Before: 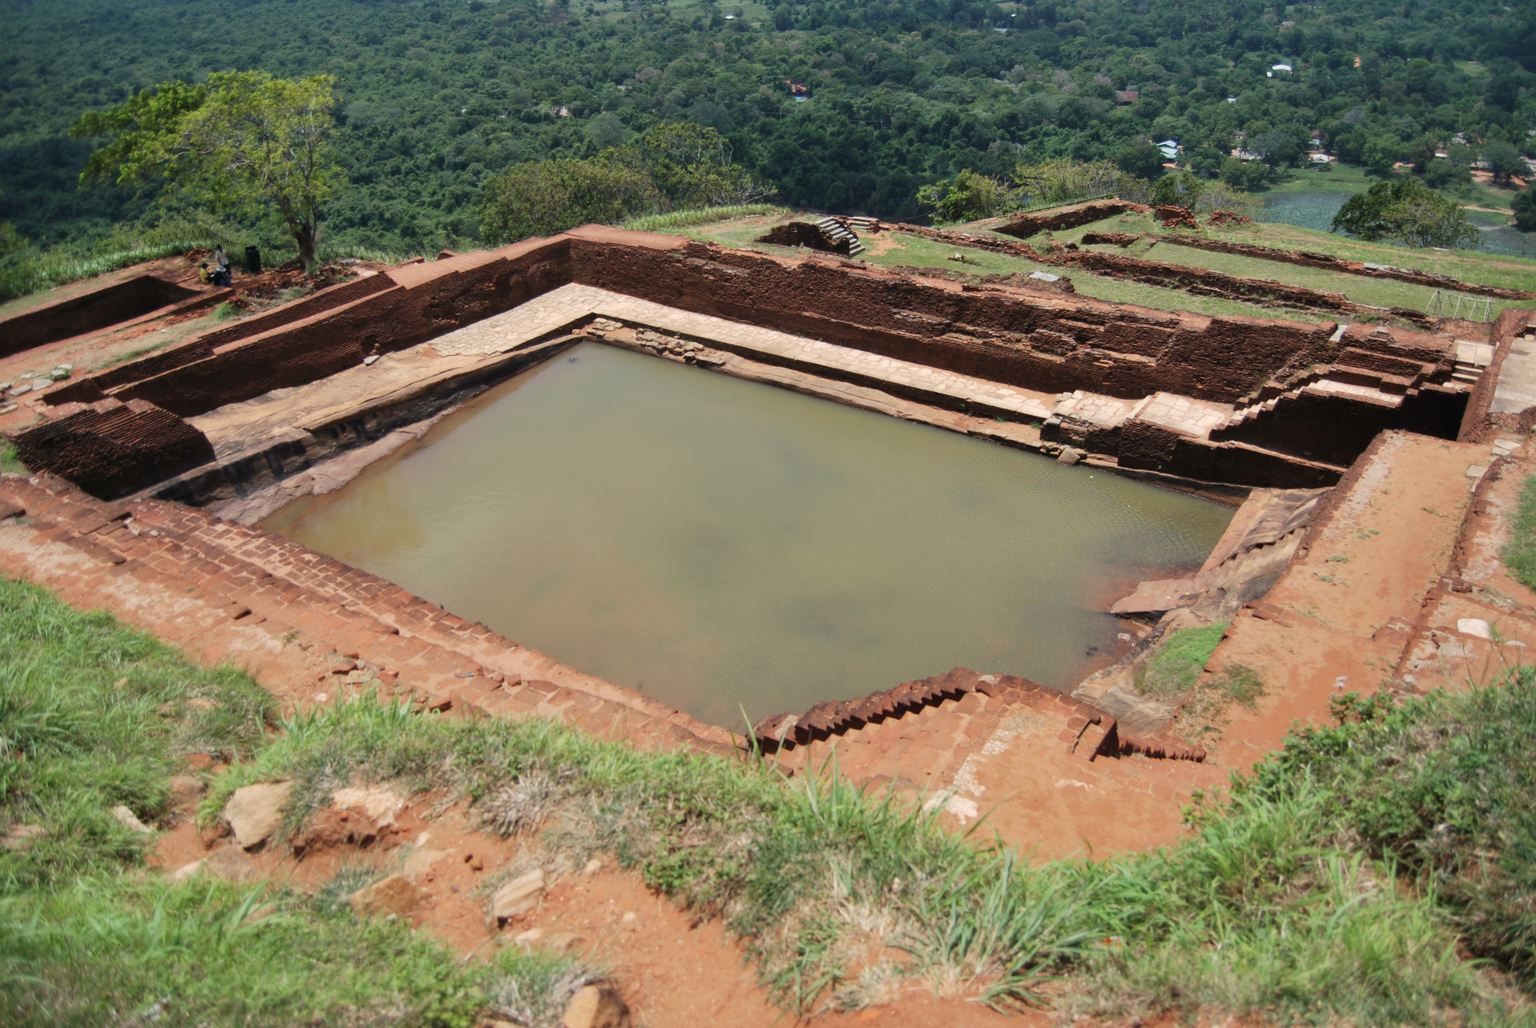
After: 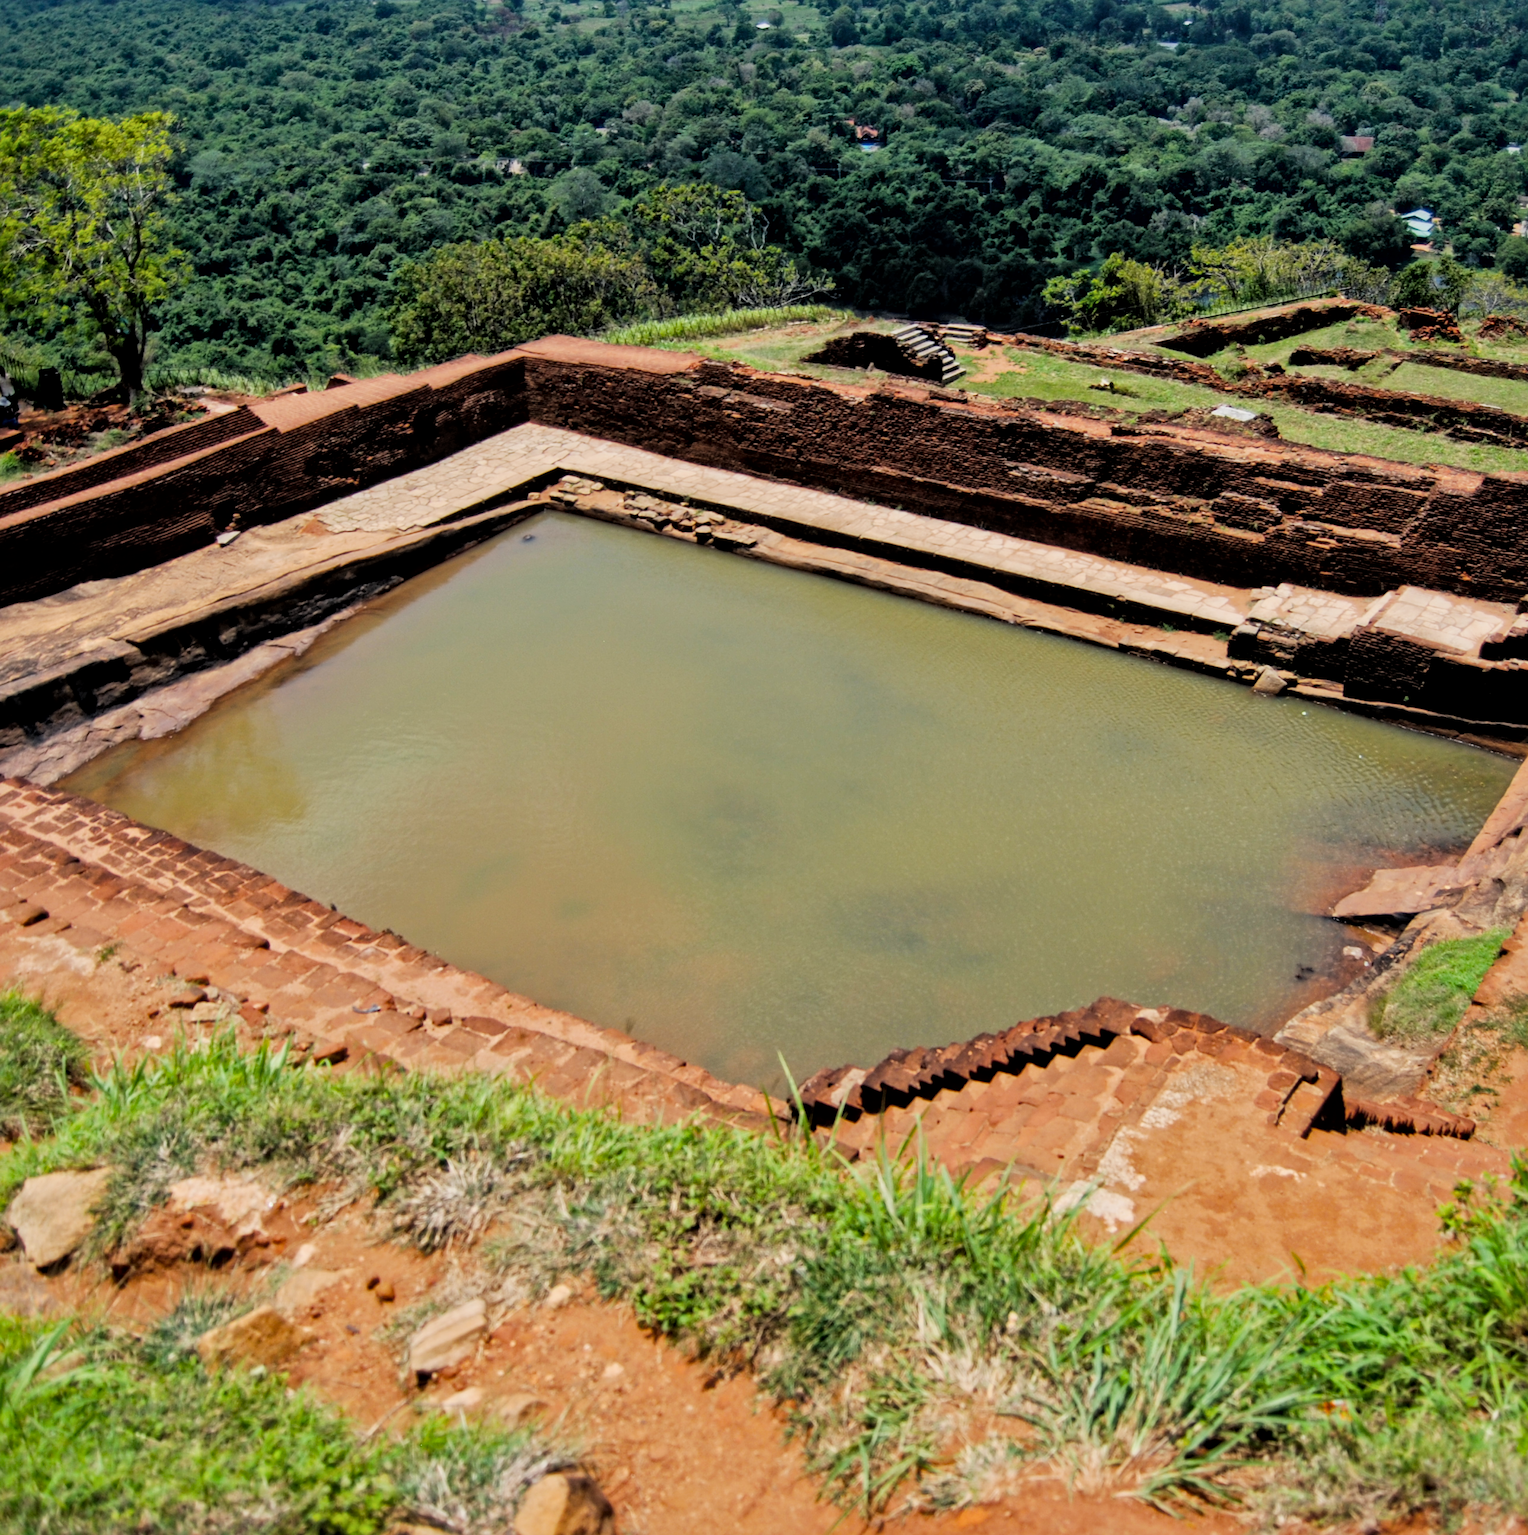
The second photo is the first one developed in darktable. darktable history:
crop and rotate: left 14.295%, right 19.108%
local contrast: mode bilateral grid, contrast 20, coarseness 19, detail 163%, midtone range 0.2
color balance rgb: shadows lift › chroma 2.039%, shadows lift › hue 251°, linear chroma grading › global chroma 14.527%, perceptual saturation grading › global saturation 25.685%, perceptual brilliance grading › highlights 15.369%, perceptual brilliance grading › shadows -14.366%, global vibrance 5.273%
filmic rgb: black relative exposure -4.52 EV, white relative exposure 4.8 EV, threshold 5.99 EV, hardness 2.35, latitude 35.95%, contrast 1.042, highlights saturation mix 0.776%, shadows ↔ highlights balance 1.19%, enable highlight reconstruction true
shadows and highlights: shadows 25.52, highlights -25.29
